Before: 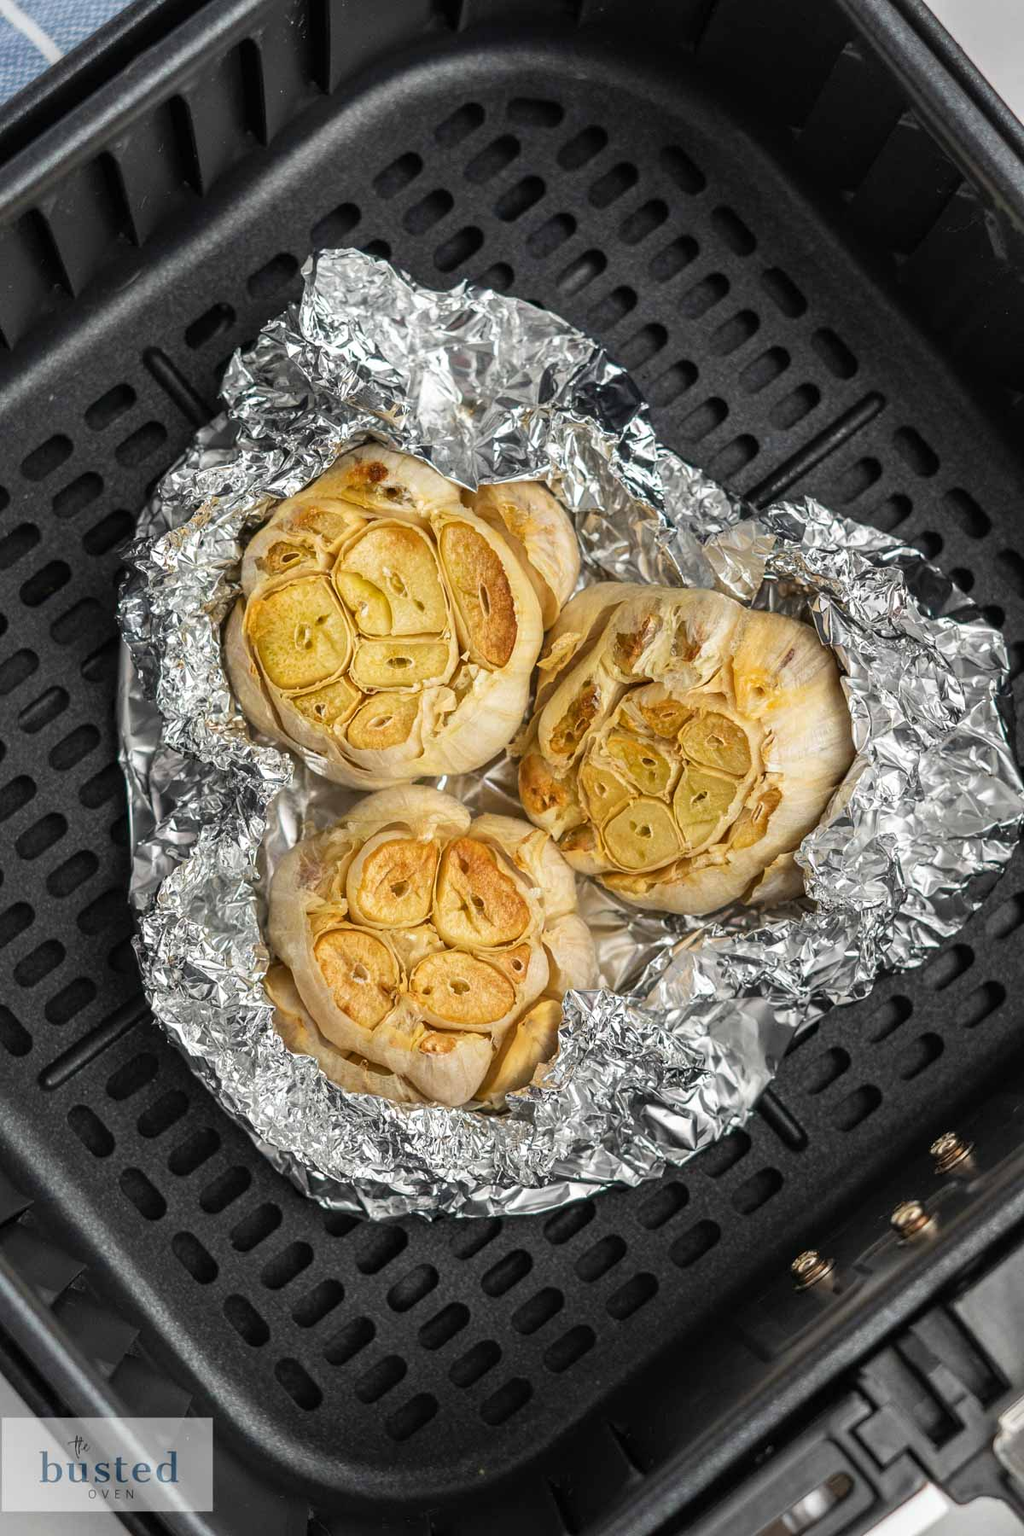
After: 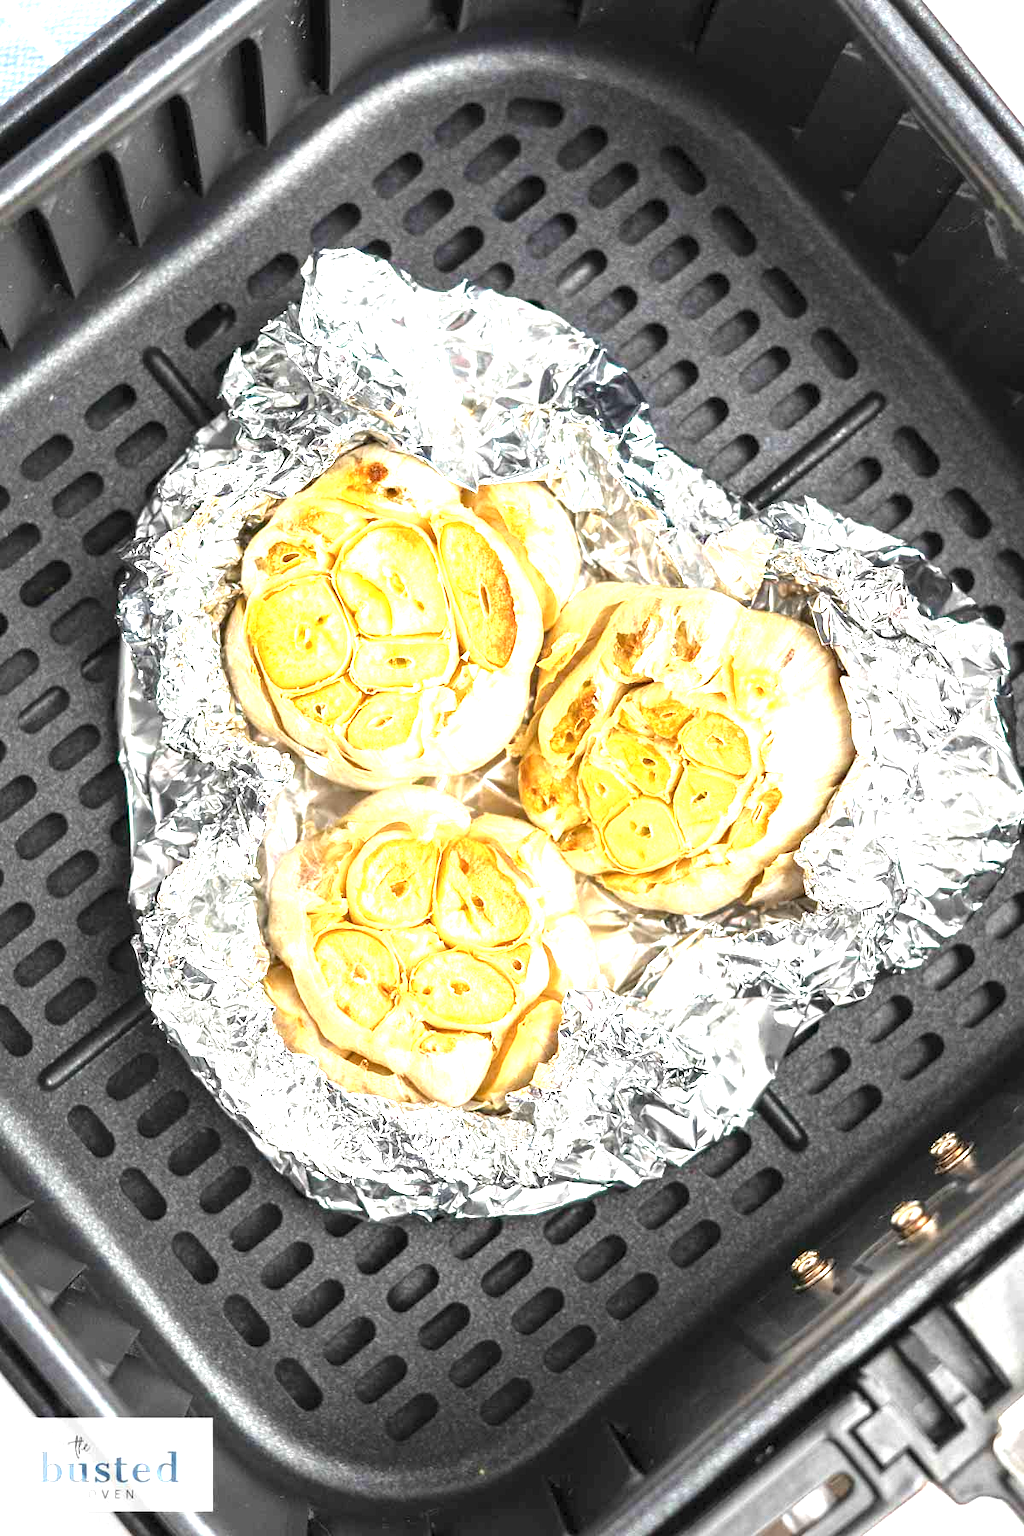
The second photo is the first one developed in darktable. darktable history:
exposure: exposure 2.003 EV, compensate highlight preservation false
color correction: saturation 0.98
